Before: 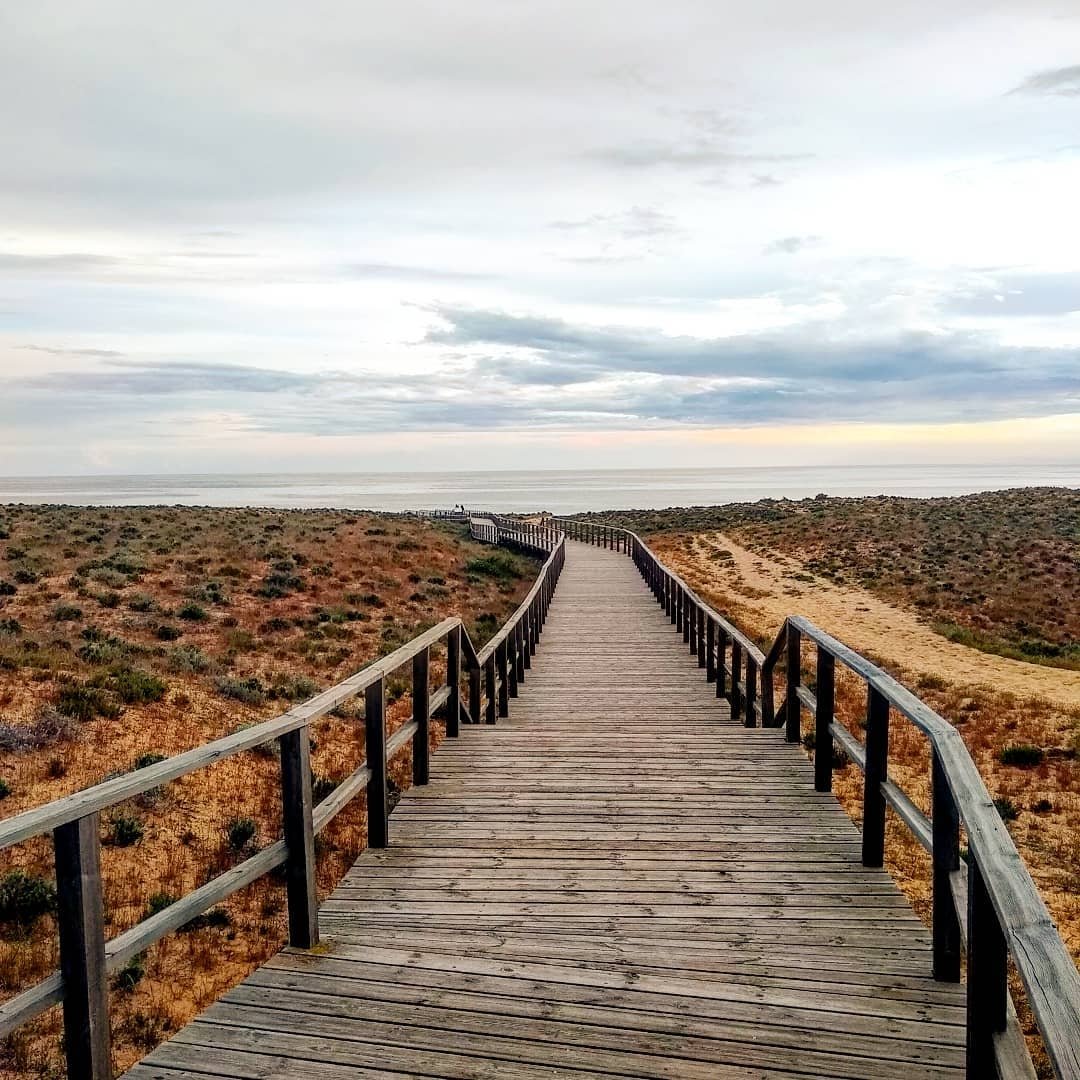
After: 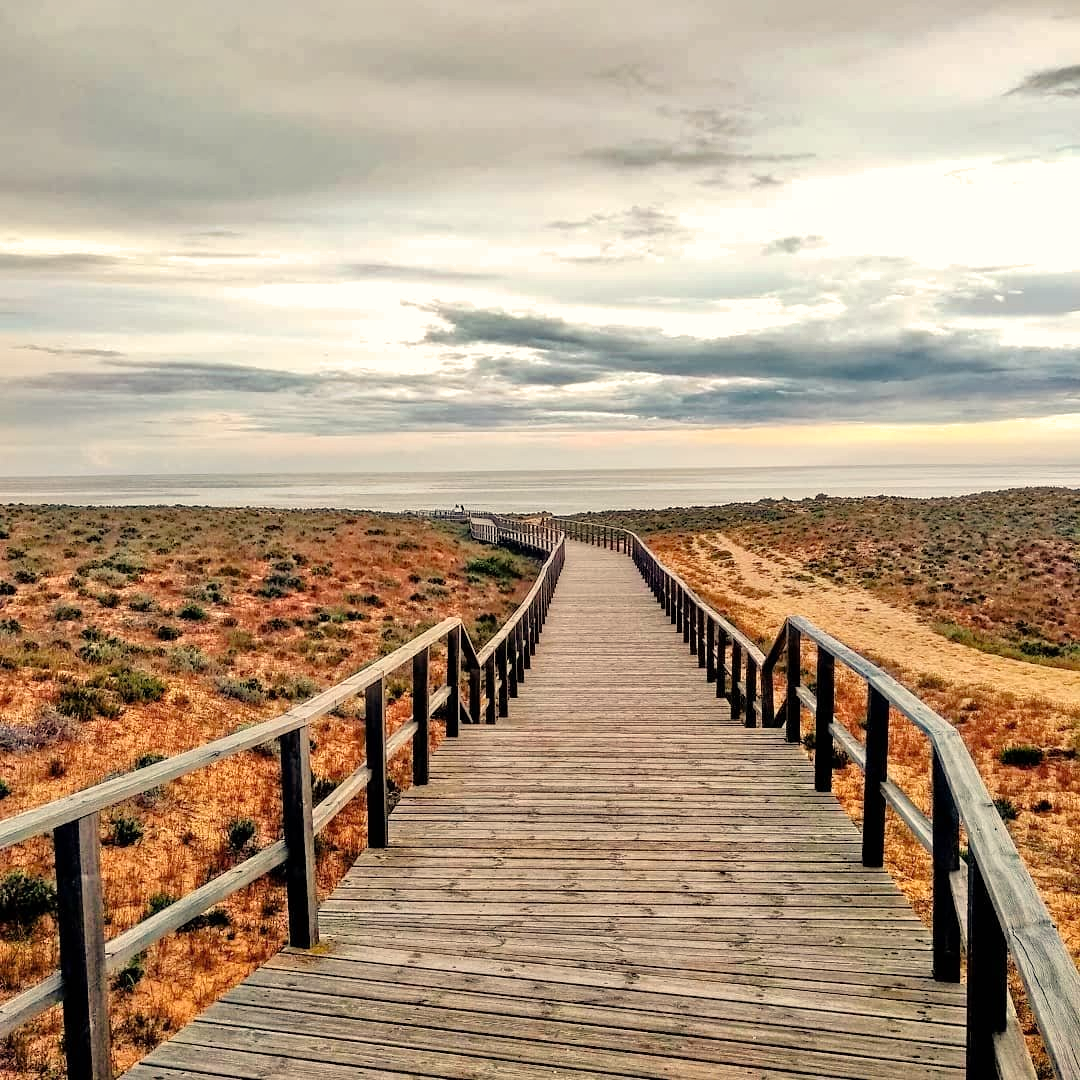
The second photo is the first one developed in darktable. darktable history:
white balance: red 1.045, blue 0.932
shadows and highlights: radius 108.52, shadows 23.73, highlights -59.32, low approximation 0.01, soften with gaussian
tone equalizer: -7 EV 0.15 EV, -6 EV 0.6 EV, -5 EV 1.15 EV, -4 EV 1.33 EV, -3 EV 1.15 EV, -2 EV 0.6 EV, -1 EV 0.15 EV, mask exposure compensation -0.5 EV
